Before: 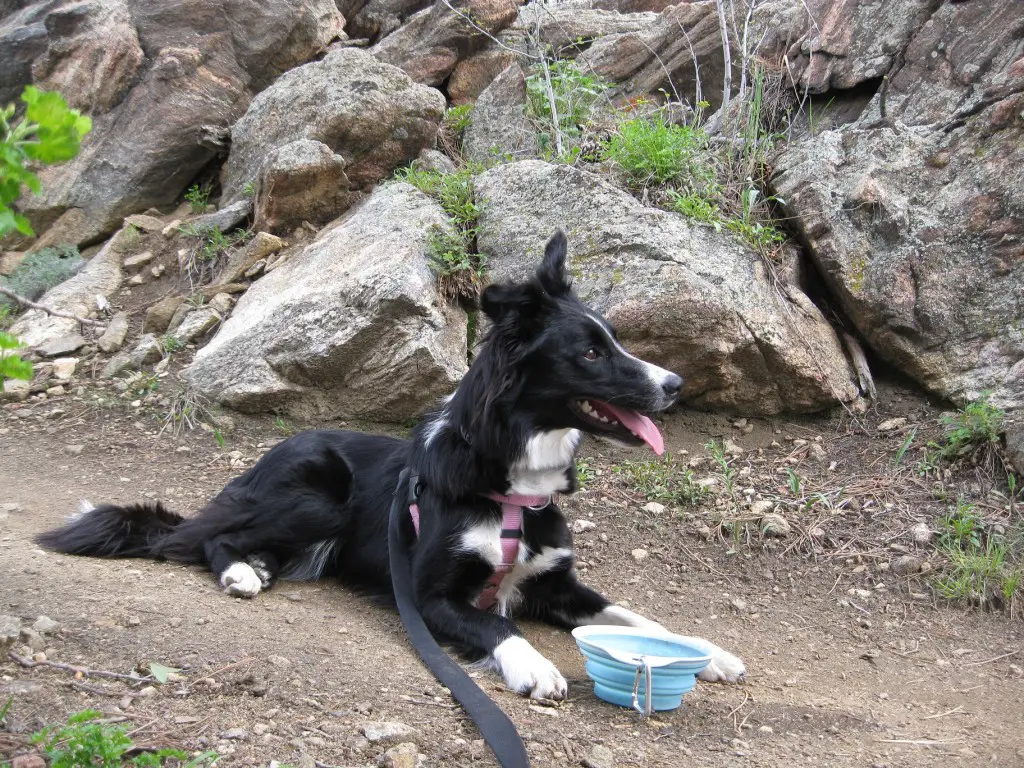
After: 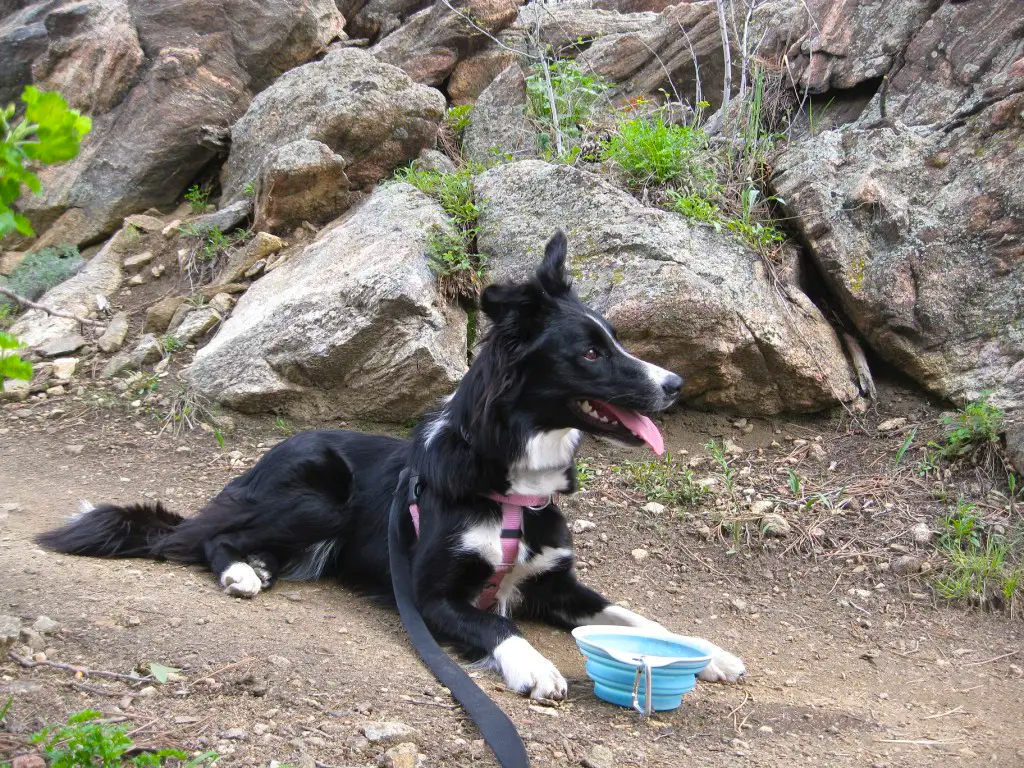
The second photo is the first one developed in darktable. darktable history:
color zones: curves: ch0 [(0, 0.558) (0.143, 0.559) (0.286, 0.529) (0.429, 0.505) (0.571, 0.5) (0.714, 0.5) (0.857, 0.5) (1, 0.558)]; ch1 [(0, 0.469) (0.01, 0.469) (0.12, 0.446) (0.248, 0.469) (0.5, 0.5) (0.748, 0.5) (0.99, 0.469) (1, 0.469)]
shadows and highlights: shadows 62.66, white point adjustment 0.37, highlights -34.44, compress 83.82%
color balance rgb: perceptual saturation grading › global saturation 30%, global vibrance 10%
